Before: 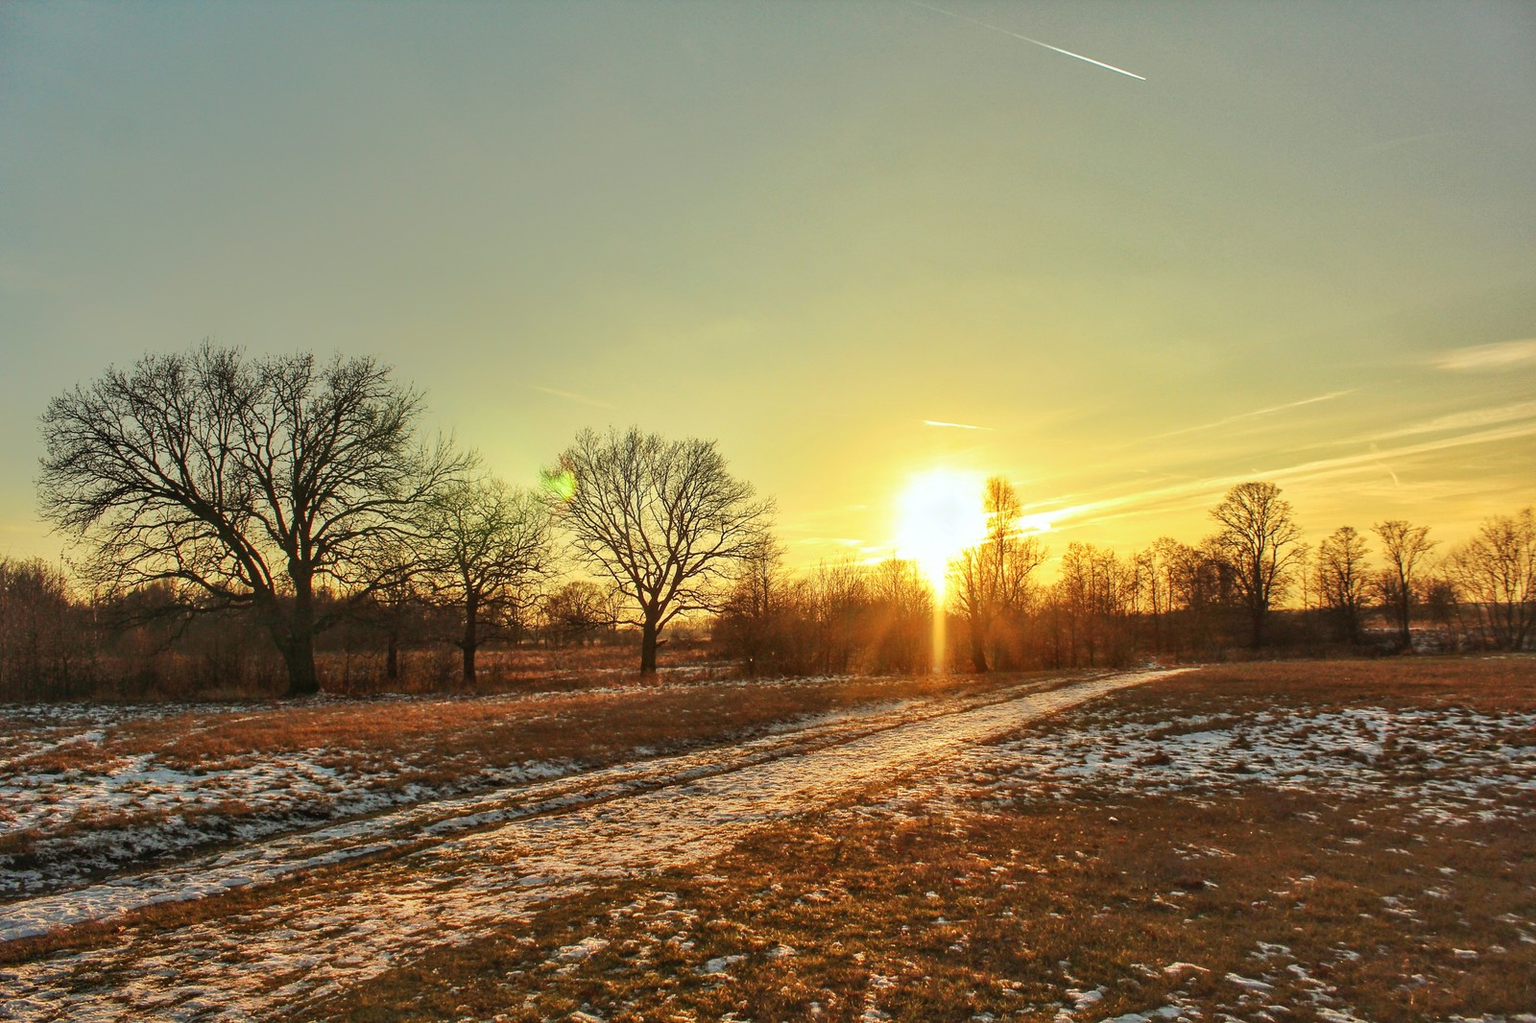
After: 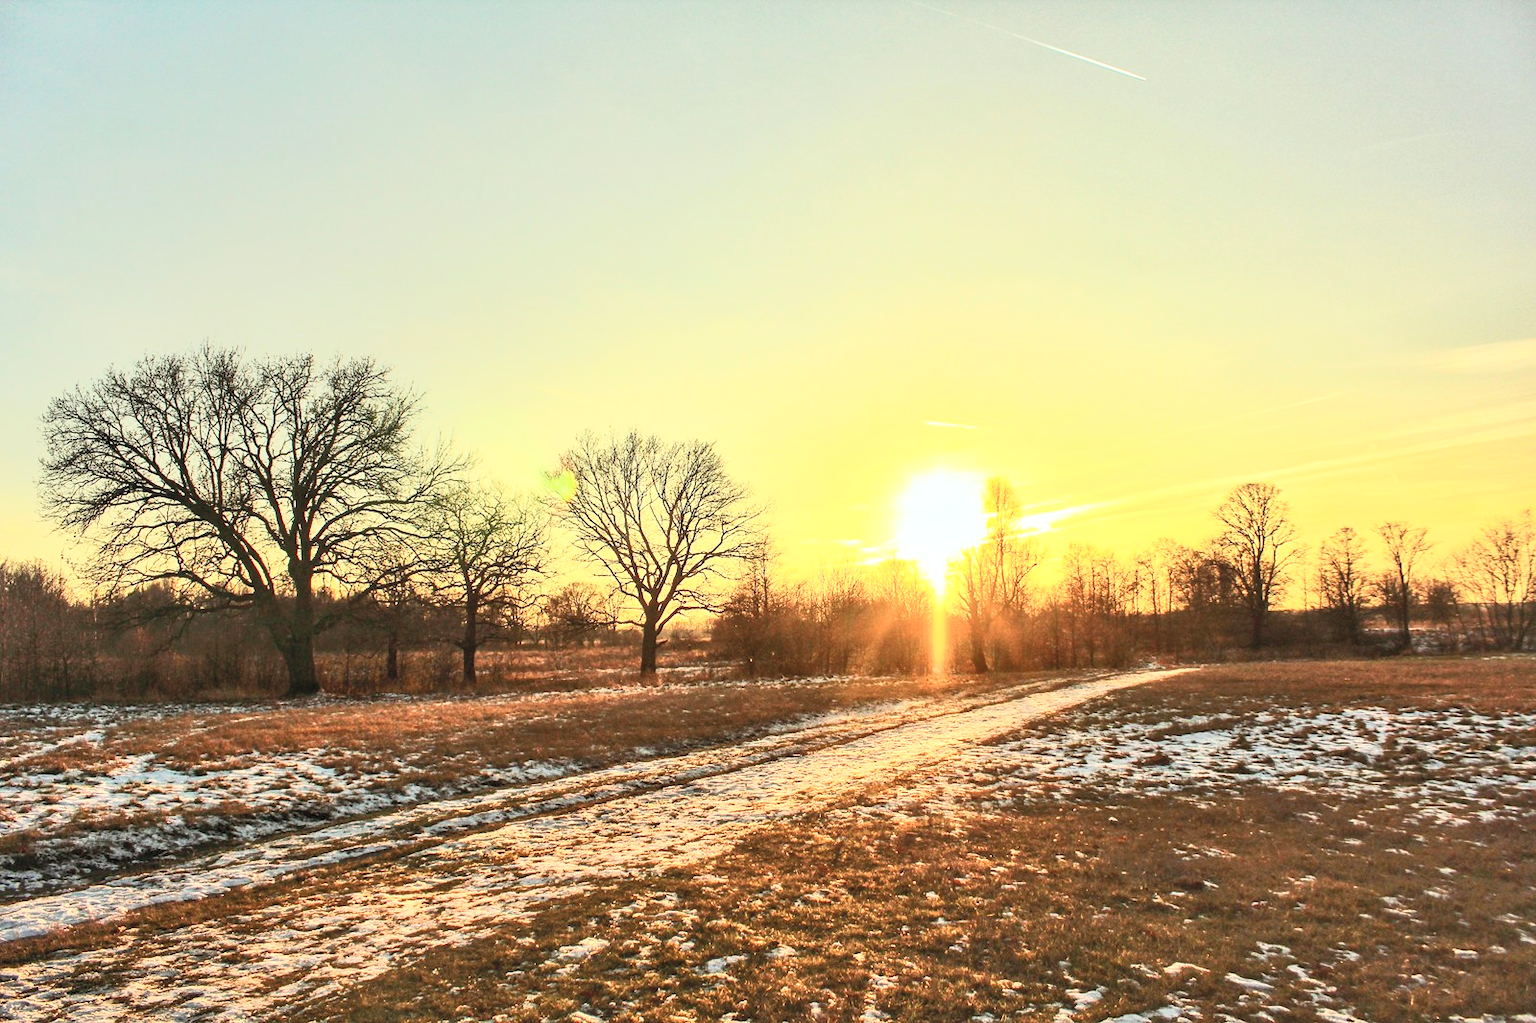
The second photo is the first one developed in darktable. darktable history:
contrast brightness saturation: contrast 0.393, brightness 0.53
exposure: black level correction 0.003, exposure 0.147 EV, compensate exposure bias true, compensate highlight preservation false
